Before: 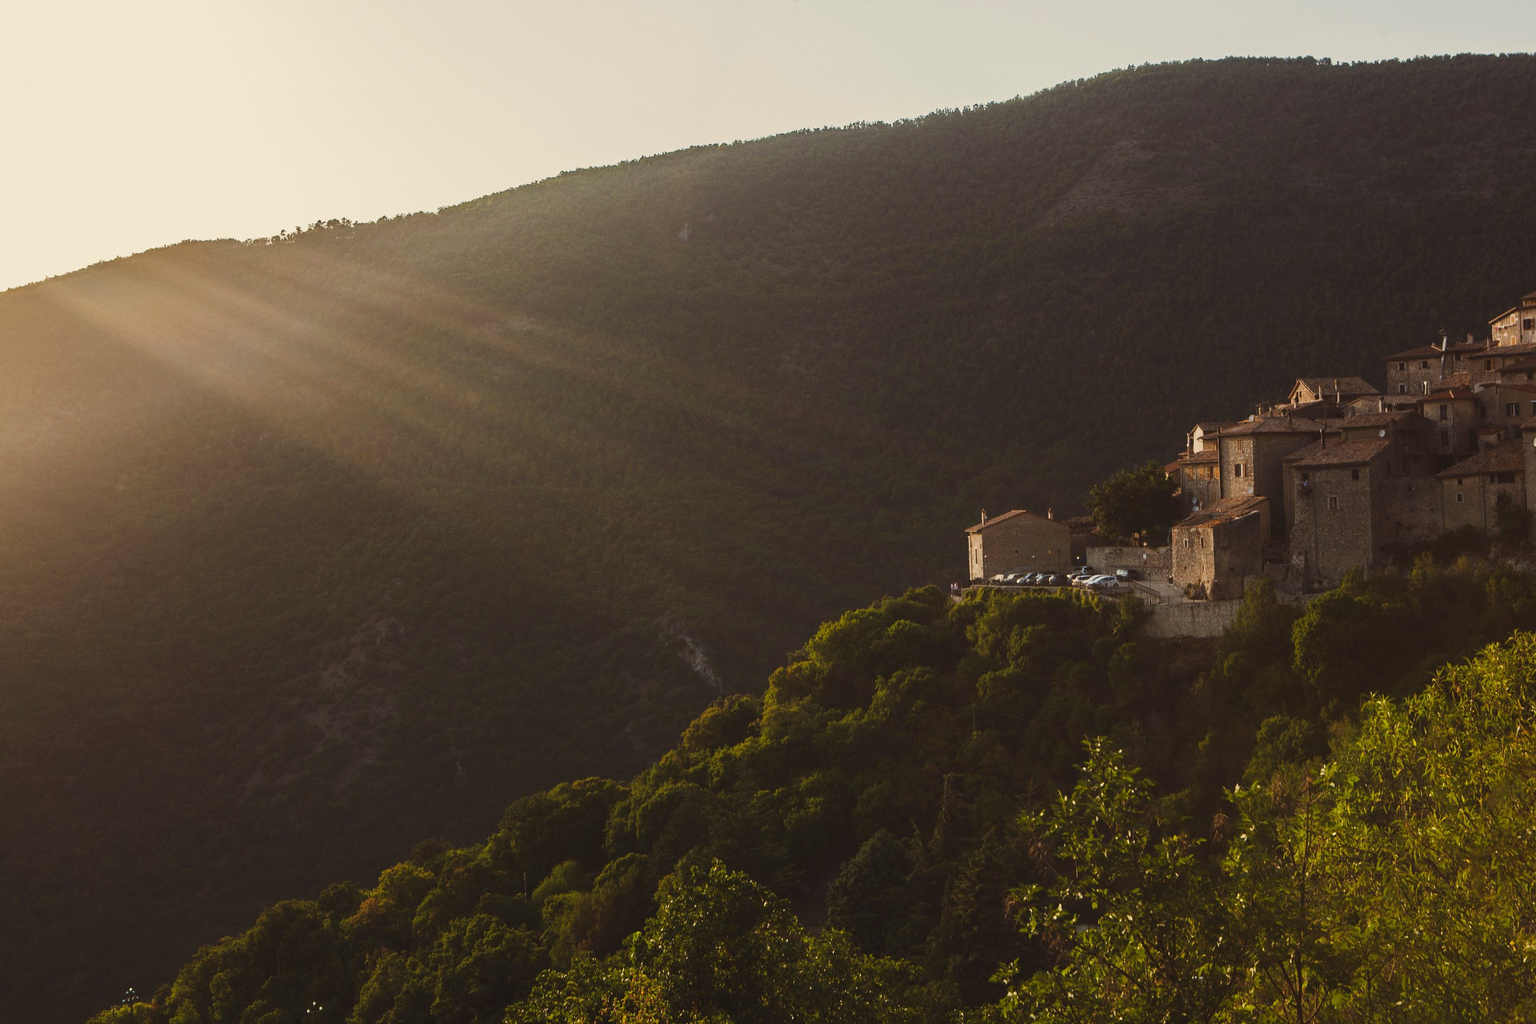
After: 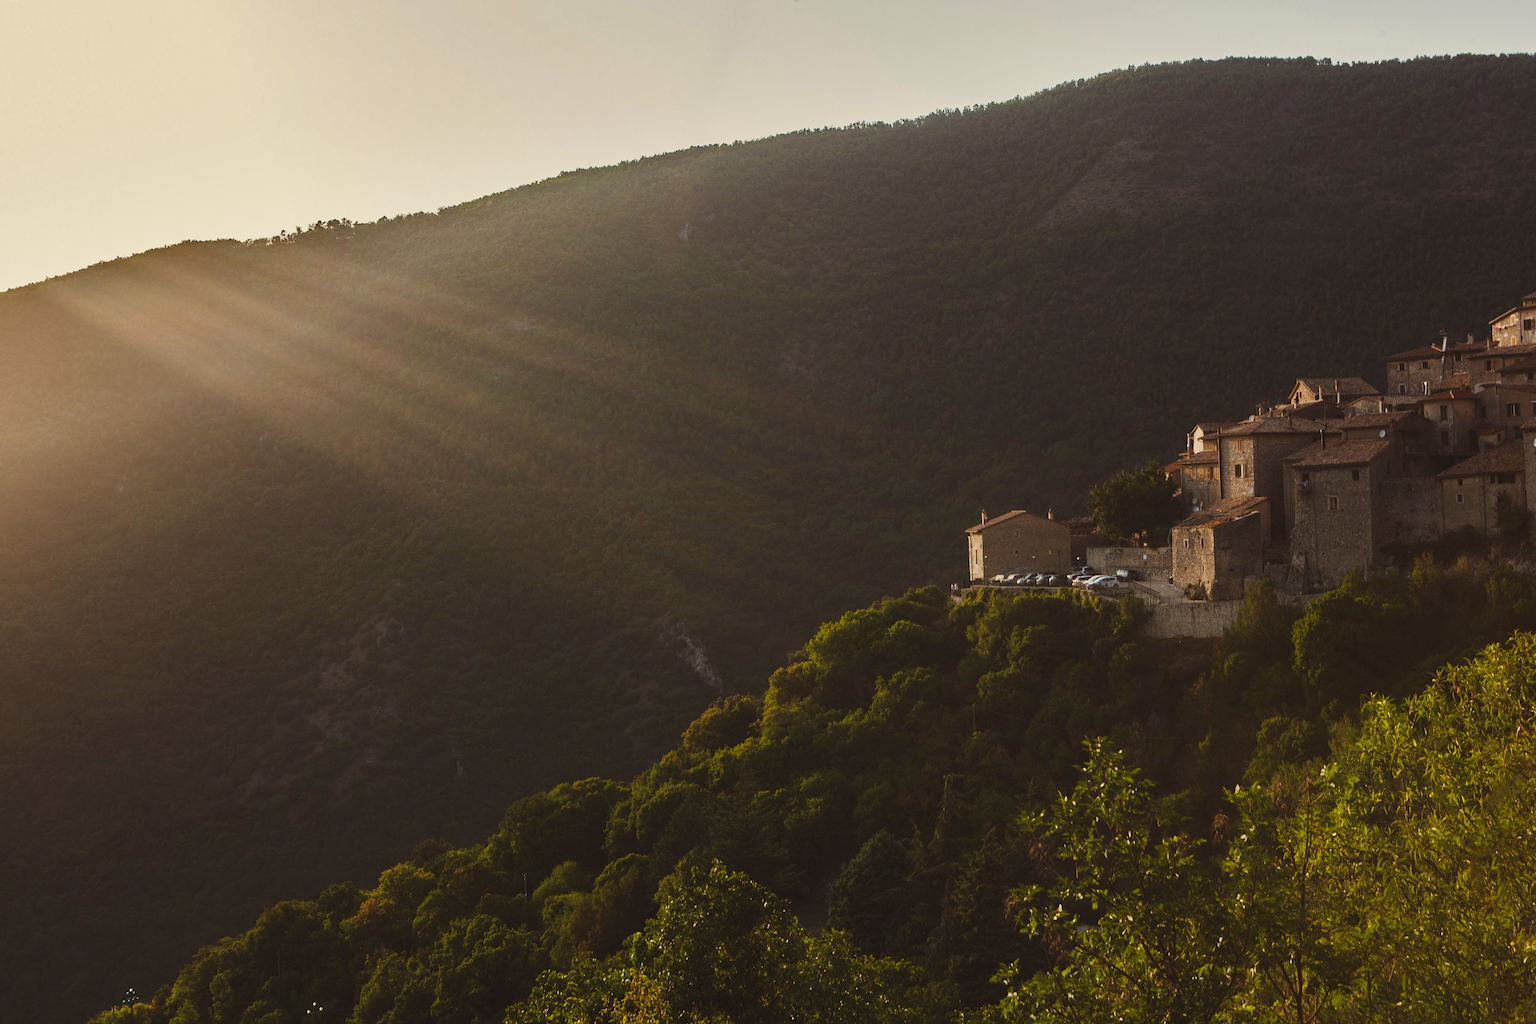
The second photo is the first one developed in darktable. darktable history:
shadows and highlights: shadows 5.09, soften with gaussian
